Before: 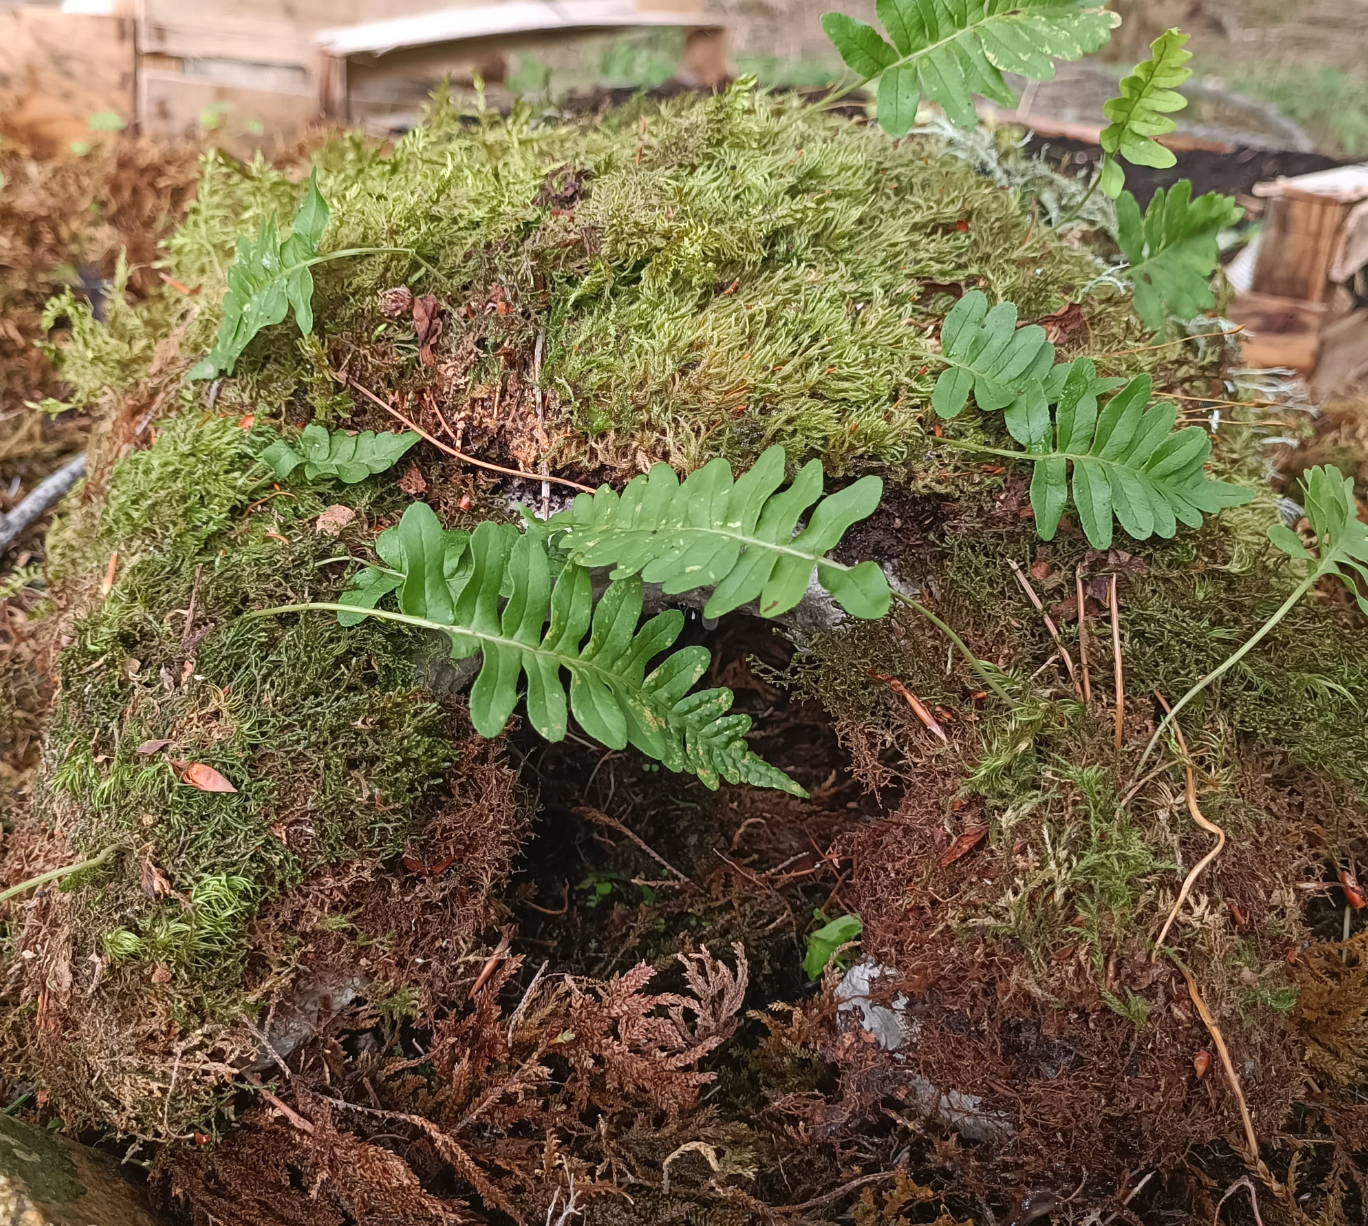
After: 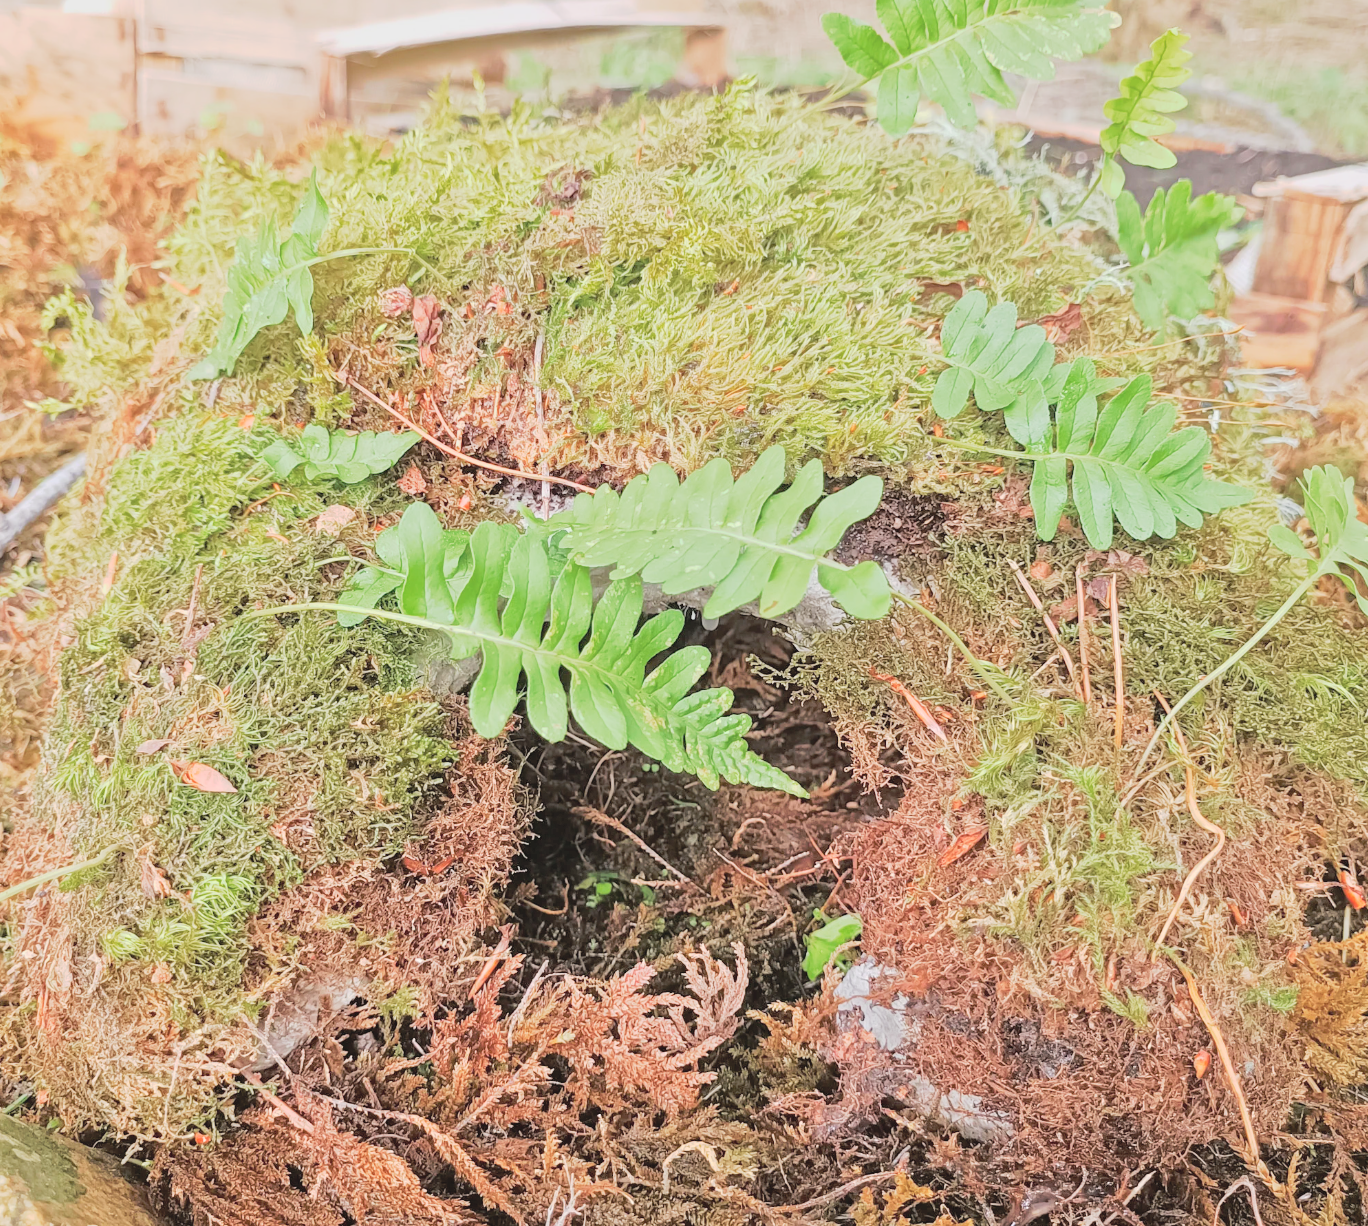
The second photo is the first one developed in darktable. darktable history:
tone curve: curves: ch0 [(0, 0) (0.003, 0.026) (0.011, 0.03) (0.025, 0.047) (0.044, 0.082) (0.069, 0.119) (0.1, 0.157) (0.136, 0.19) (0.177, 0.231) (0.224, 0.27) (0.277, 0.318) (0.335, 0.383) (0.399, 0.456) (0.468, 0.532) (0.543, 0.618) (0.623, 0.71) (0.709, 0.786) (0.801, 0.851) (0.898, 0.908) (1, 1)], preserve colors none
tone equalizer: -7 EV 0.15 EV, -6 EV 0.6 EV, -5 EV 1.15 EV, -4 EV 1.33 EV, -3 EV 1.15 EV, -2 EV 0.6 EV, -1 EV 0.15 EV, mask exposure compensation -0.5 EV
global tonemap: drago (0.7, 100)
